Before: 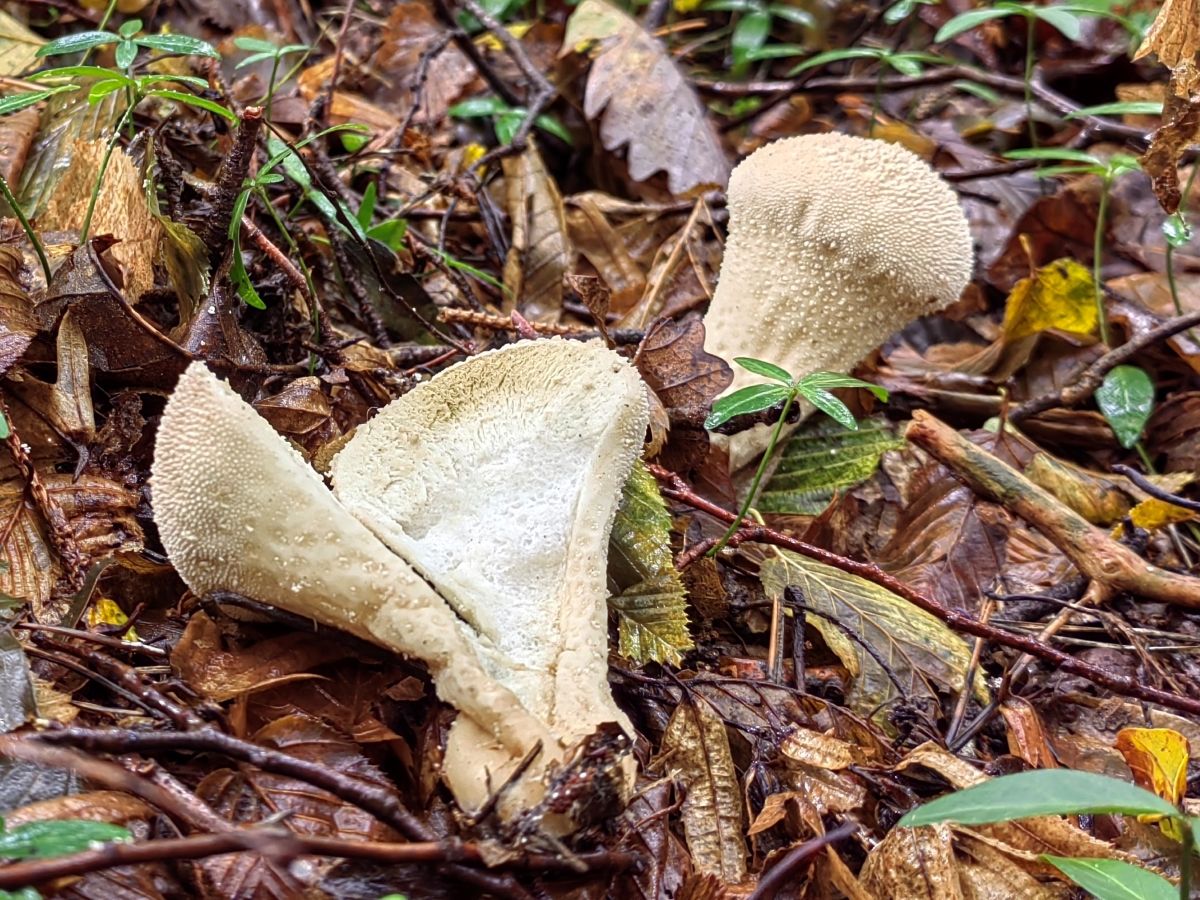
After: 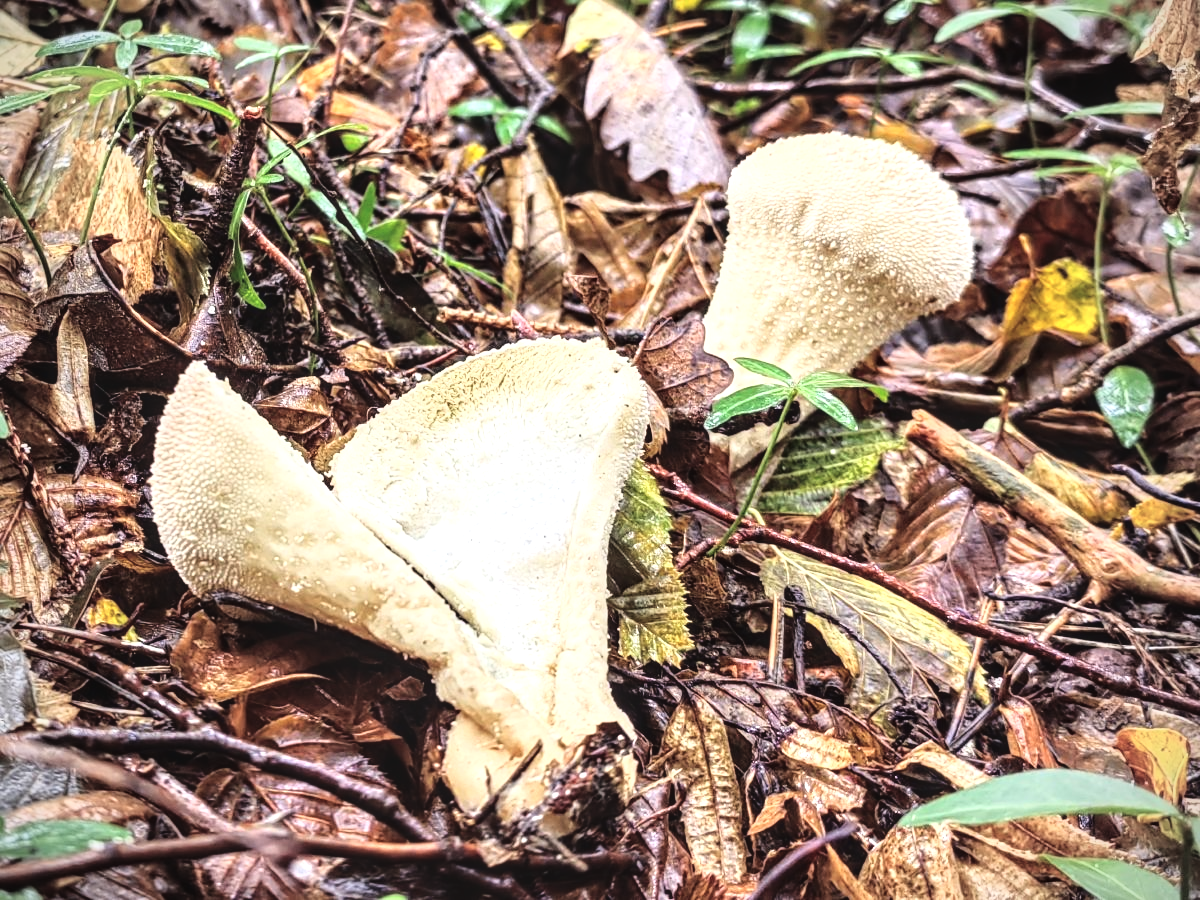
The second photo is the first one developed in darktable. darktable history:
vignetting: on, module defaults
exposure: black level correction -0.015, compensate highlight preservation false
local contrast: detail 135%, midtone range 0.75
base curve: curves: ch0 [(0, 0) (0.028, 0.03) (0.121, 0.232) (0.46, 0.748) (0.859, 0.968) (1, 1)]
